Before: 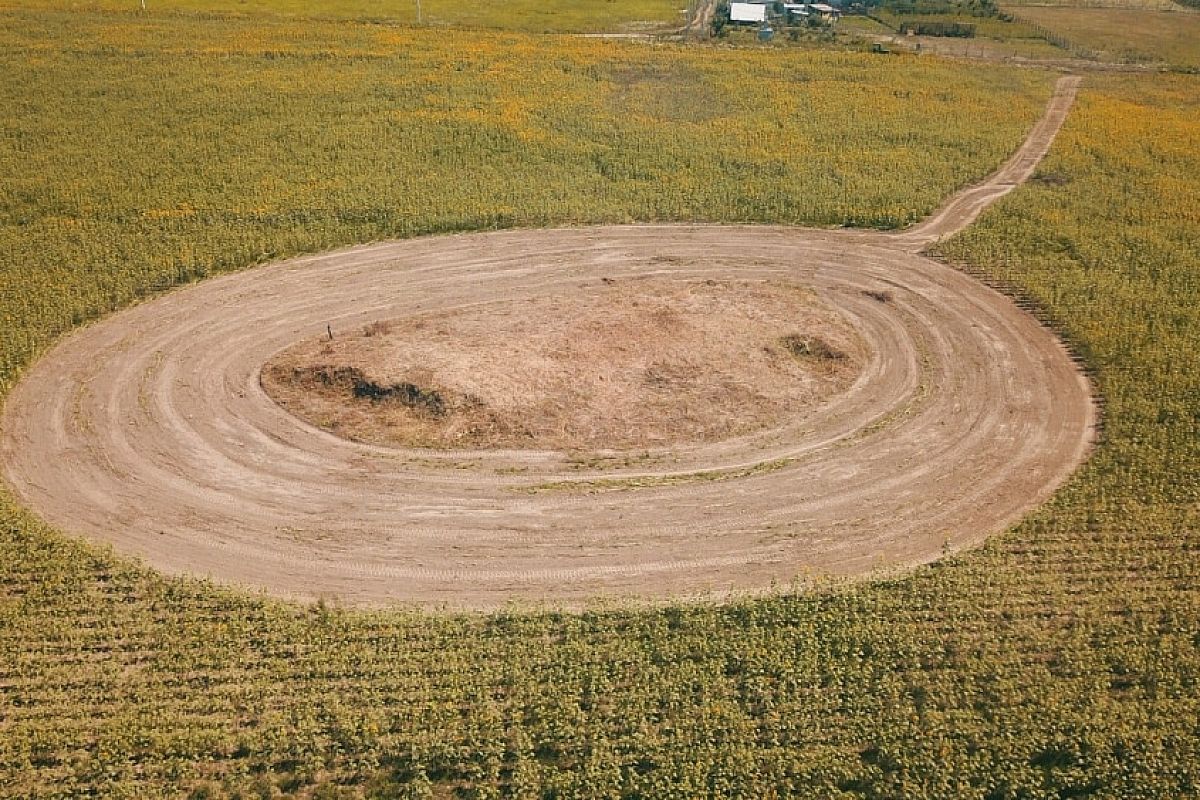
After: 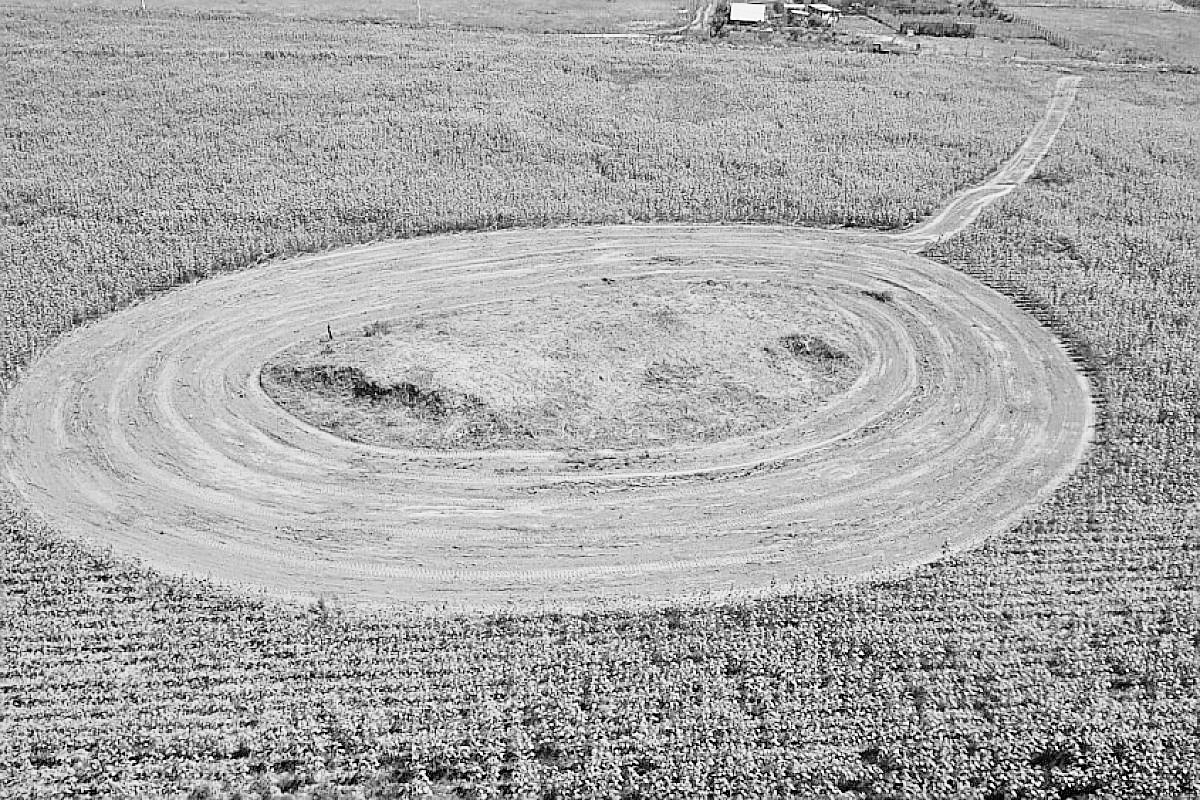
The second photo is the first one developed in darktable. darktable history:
sharpen: amount 0.6
white balance: red 1.004, blue 1.096
contrast brightness saturation: saturation -1
filmic rgb: black relative exposure -5.42 EV, white relative exposure 2.85 EV, dynamic range scaling -37.73%, hardness 4, contrast 1.605, highlights saturation mix -0.93%
tone equalizer: -7 EV 0.15 EV, -6 EV 0.6 EV, -5 EV 1.15 EV, -4 EV 1.33 EV, -3 EV 1.15 EV, -2 EV 0.6 EV, -1 EV 0.15 EV, mask exposure compensation -0.5 EV
